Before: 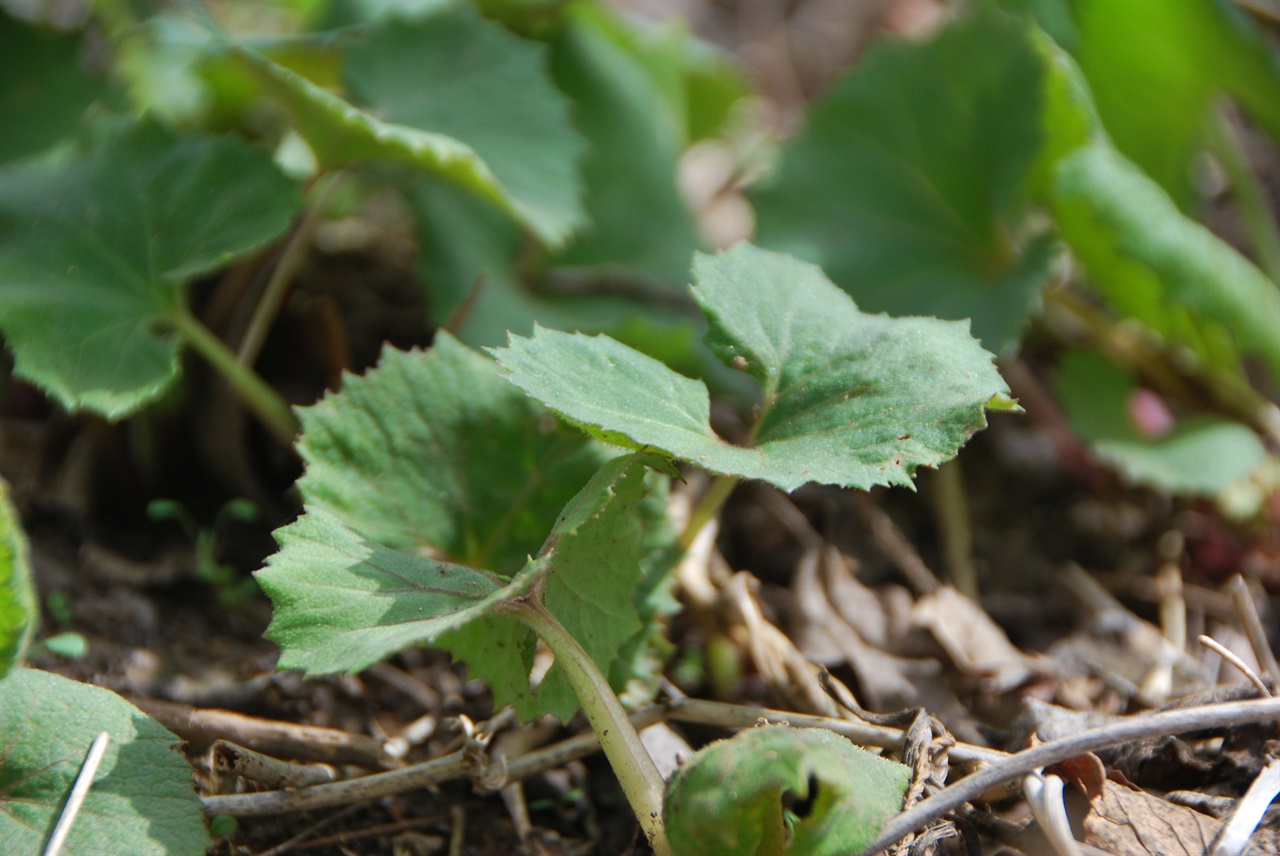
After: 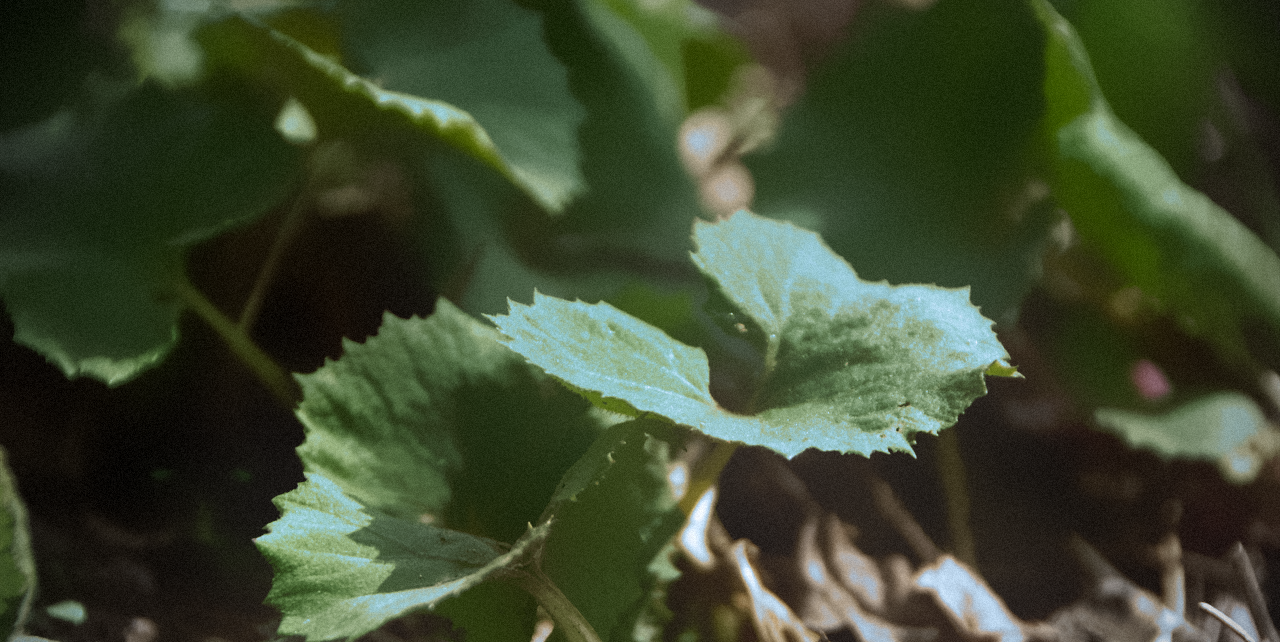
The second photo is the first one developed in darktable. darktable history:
crop: top 3.857%, bottom 21.132%
tone curve: curves: ch0 [(0, 0) (0.56, 0.467) (0.846, 0.934) (1, 1)]
rgb primaries: tint hue 3.14°, red hue -0.023, red purity 1.17, green hue 0.005, blue hue 0.049, blue purity 1
color calibration: x 0.329, y 0.345, temperature 5633 K
exposure: exposure -0.293 EV
split-toning: shadows › hue 351.18°, shadows › saturation 0.86, highlights › hue 218.82°, highlights › saturation 0.73, balance -19.167
bloom: threshold 82.5%, strength 16.25%
vignetting: fall-off start 75%, brightness -0.692, width/height ratio 1.084
surface blur: radius 20.94, red 0.03, green 0.083, blue 0.02
shadows and highlights: shadows -12.5, white point adjustment 4, highlights 28.33
